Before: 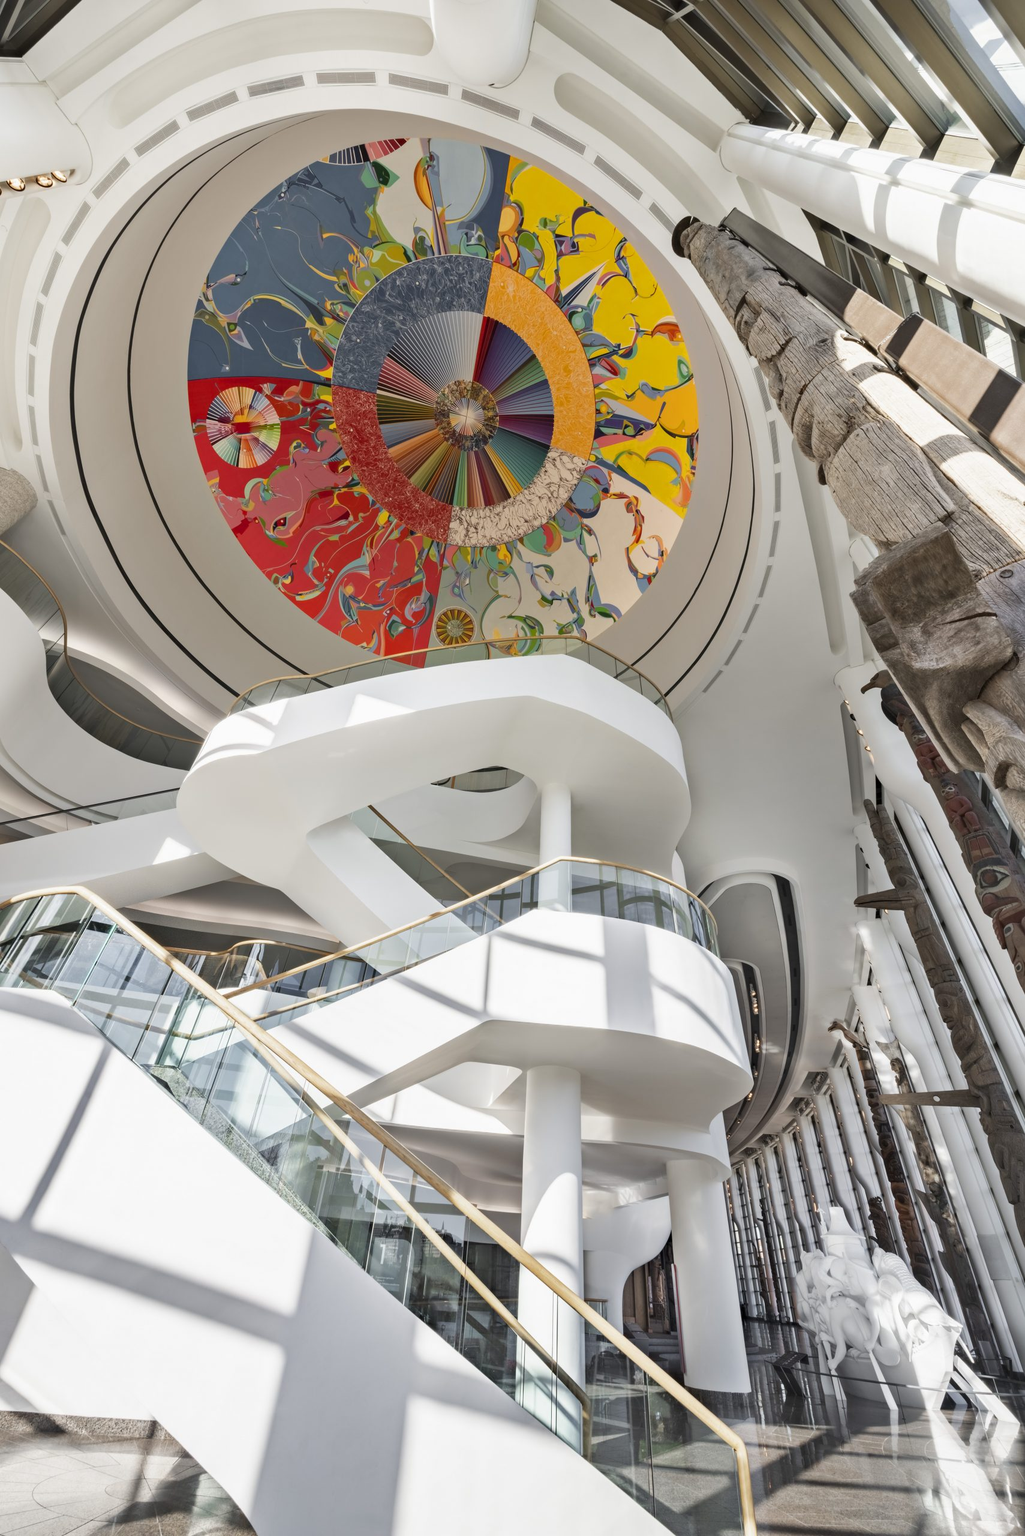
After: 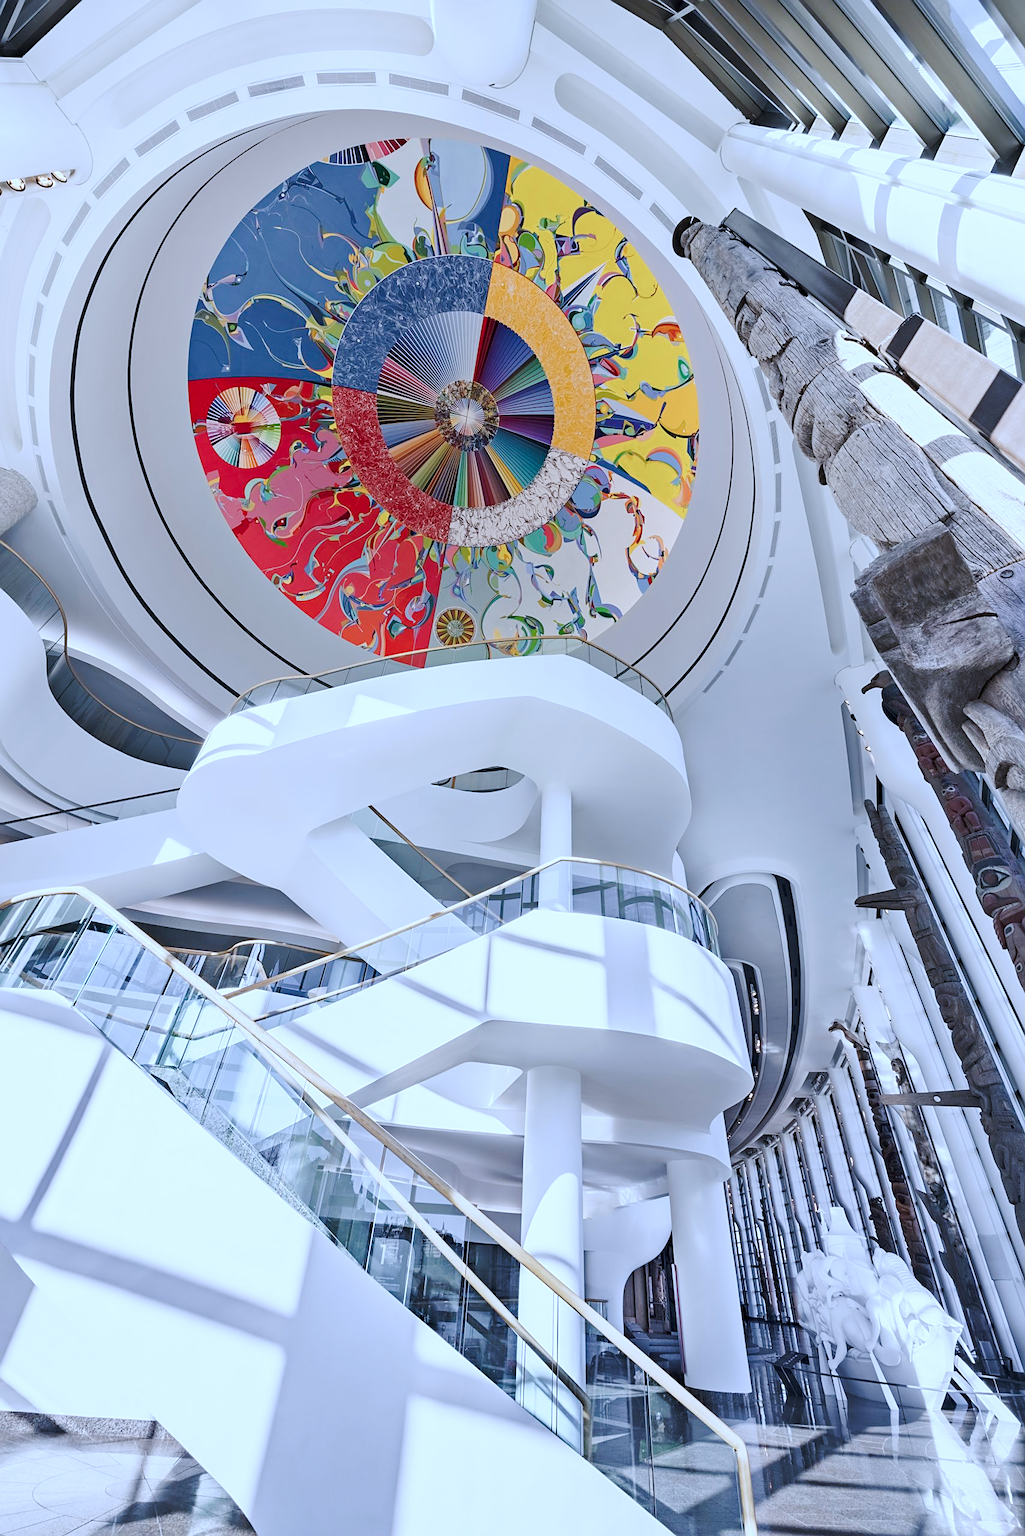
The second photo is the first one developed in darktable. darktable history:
tone curve: curves: ch0 [(0, 0) (0.037, 0.011) (0.131, 0.108) (0.279, 0.279) (0.476, 0.554) (0.617, 0.693) (0.704, 0.77) (0.813, 0.852) (0.916, 0.924) (1, 0.993)]; ch1 [(0, 0) (0.318, 0.278) (0.444, 0.427) (0.493, 0.492) (0.508, 0.502) (0.534, 0.531) (0.562, 0.571) (0.626, 0.667) (0.746, 0.764) (1, 1)]; ch2 [(0, 0) (0.316, 0.292) (0.381, 0.37) (0.423, 0.448) (0.476, 0.492) (0.502, 0.498) (0.522, 0.518) (0.533, 0.532) (0.586, 0.631) (0.634, 0.663) (0.7, 0.7) (0.861, 0.808) (1, 0.951)], preserve colors none
sharpen: on, module defaults
color calibration: illuminant as shot in camera, adaptation linear Bradford (ICC v4), x 0.404, y 0.403, temperature 3612.33 K
